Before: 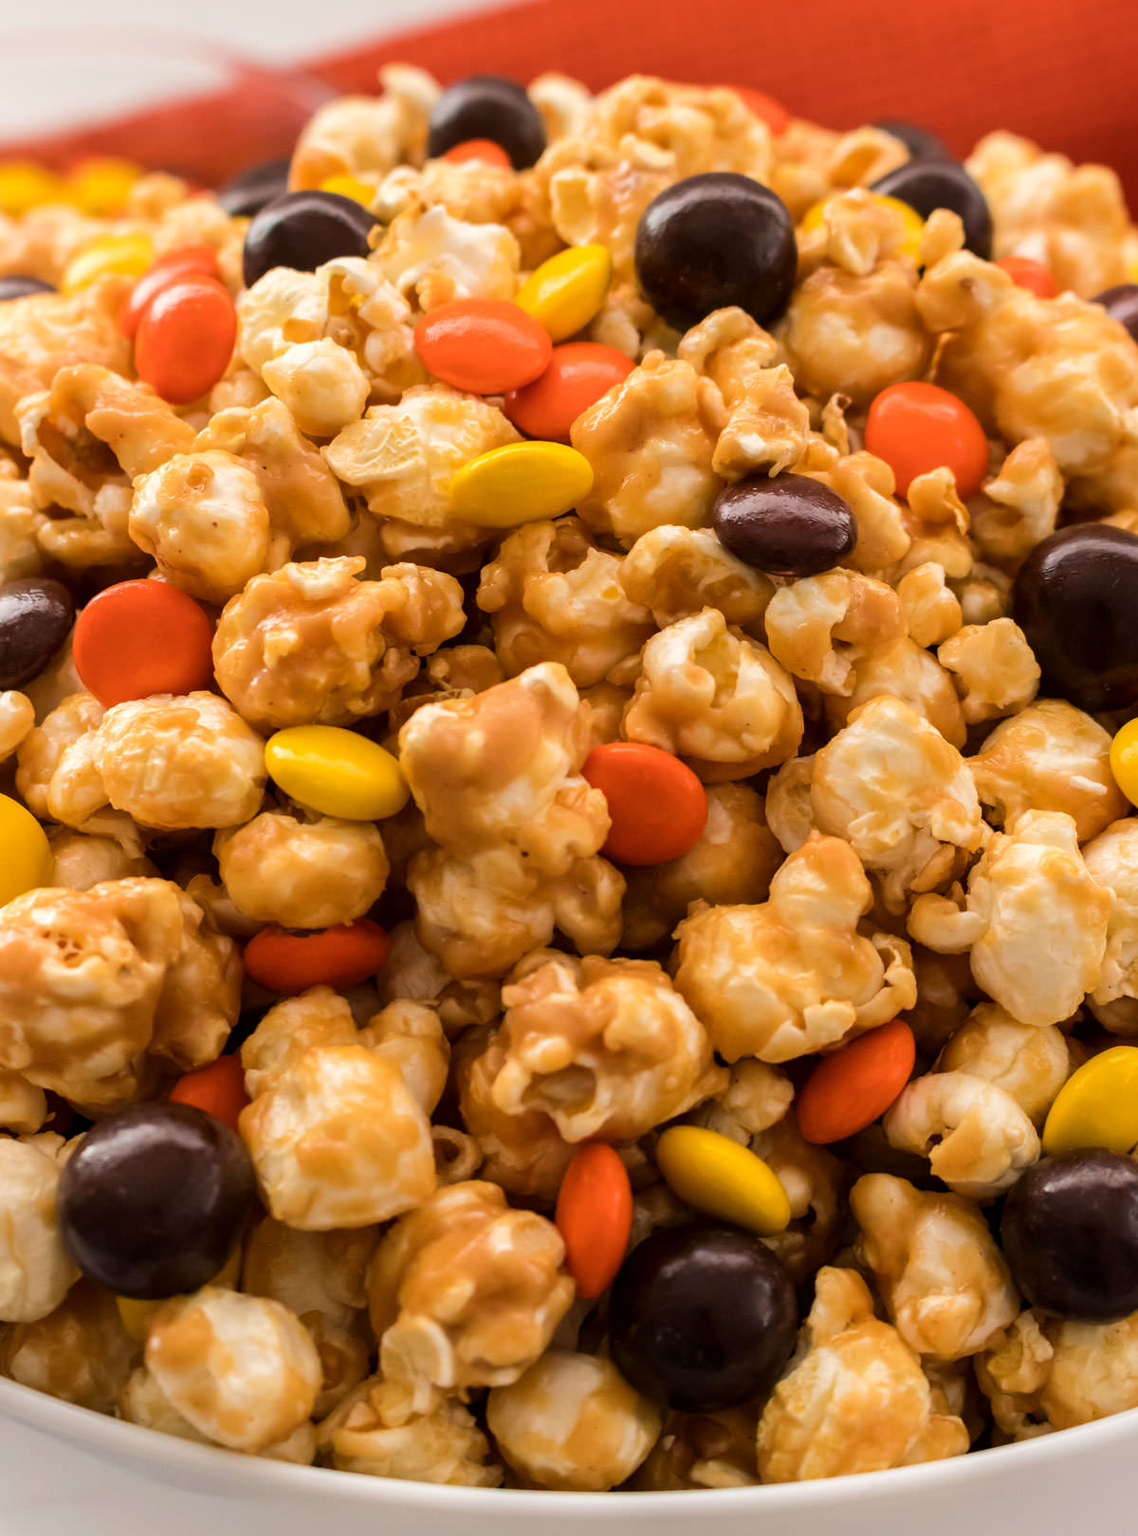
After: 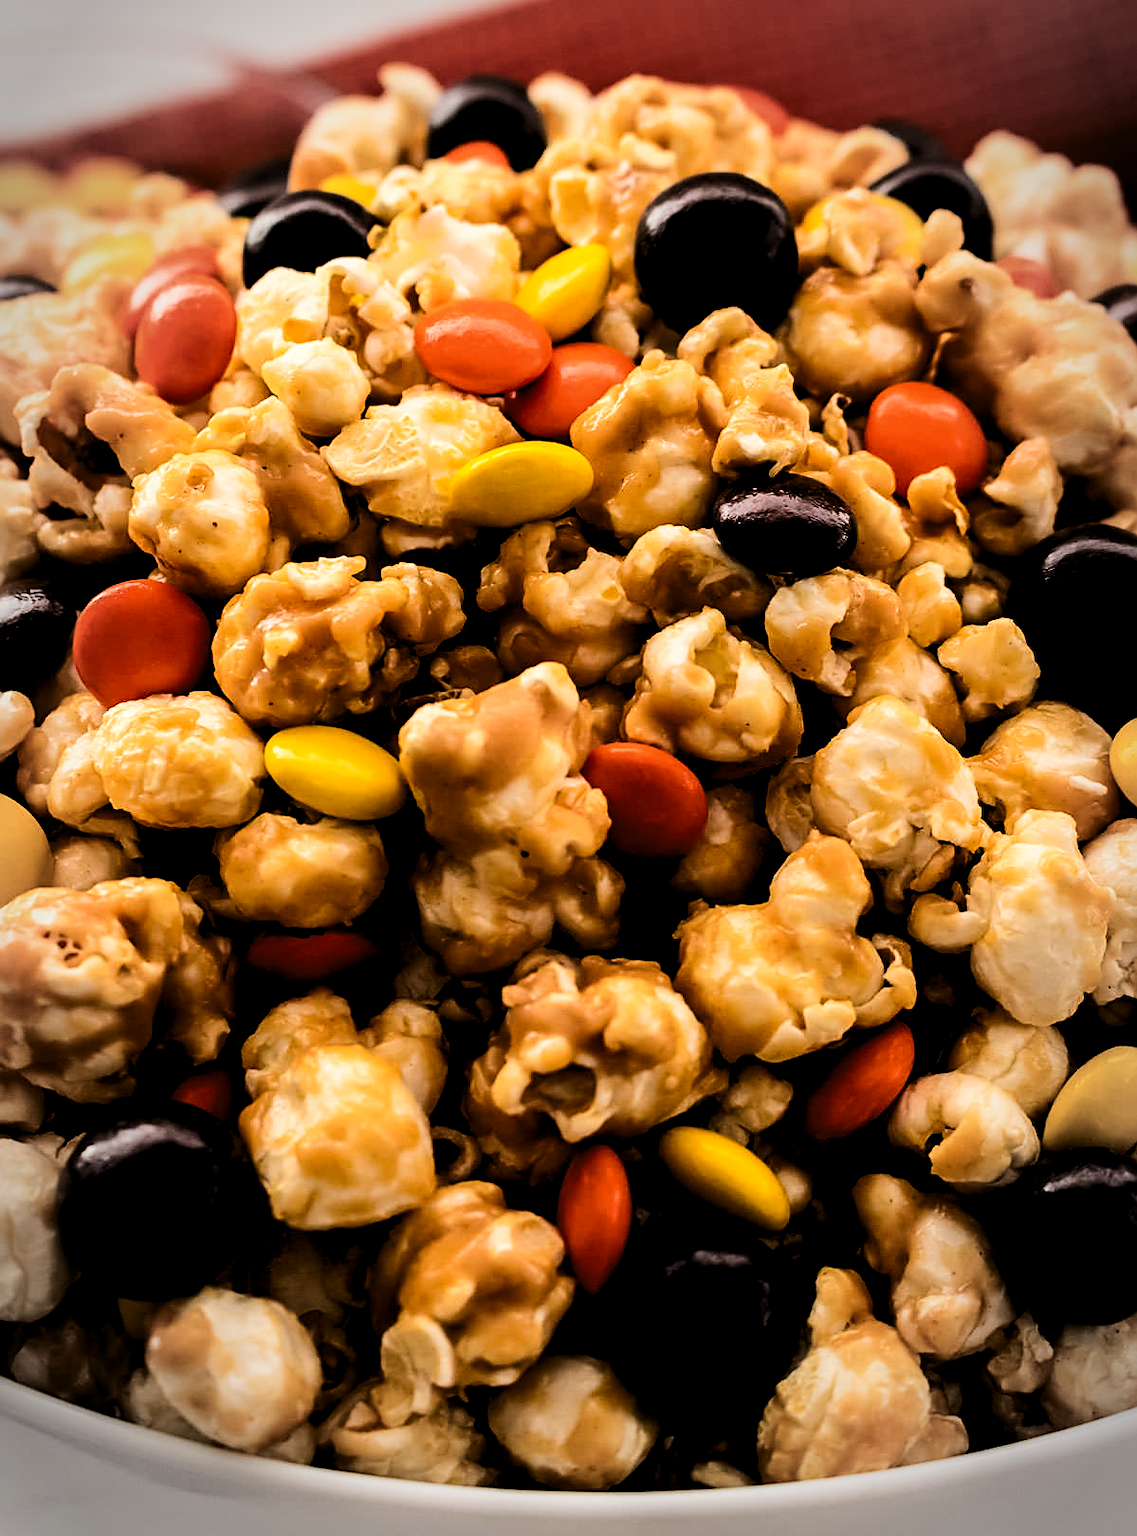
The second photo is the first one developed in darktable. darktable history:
vignetting: automatic ratio true
sharpen: on, module defaults
contrast brightness saturation: contrast 0.32, brightness -0.08, saturation 0.17
levels: levels [0.116, 0.574, 1]
